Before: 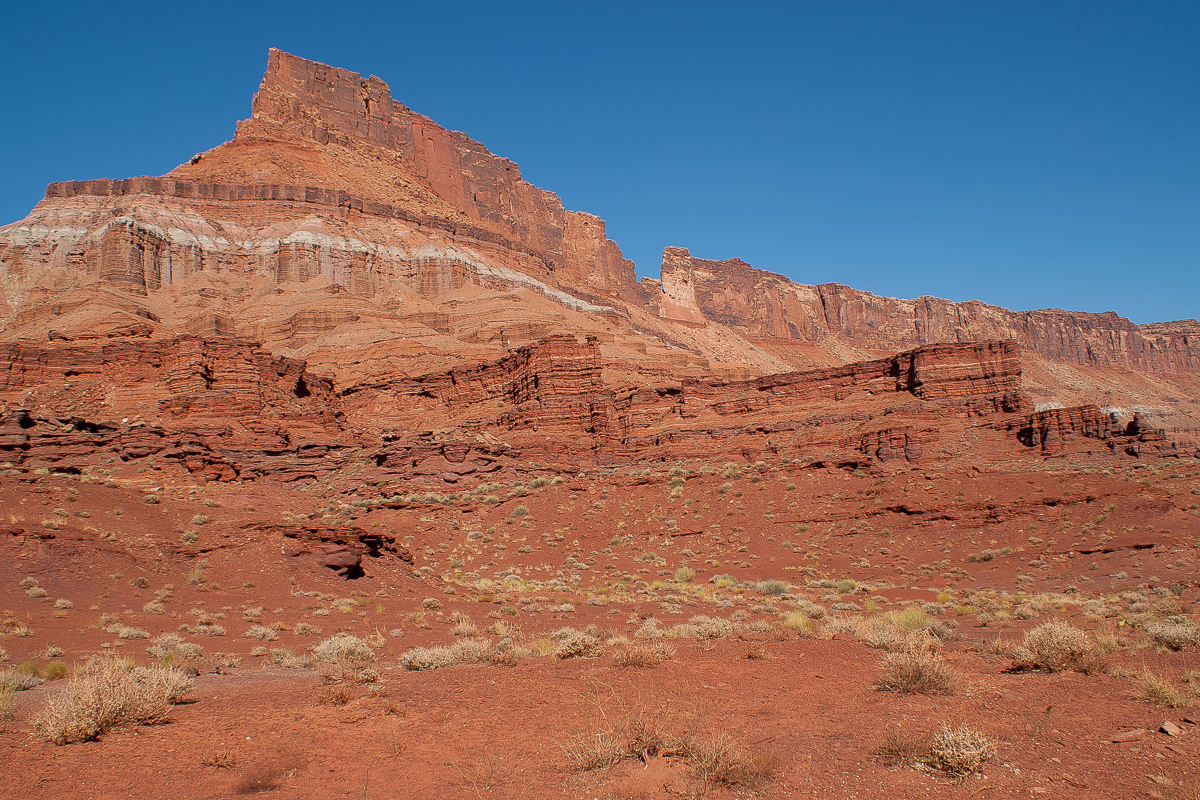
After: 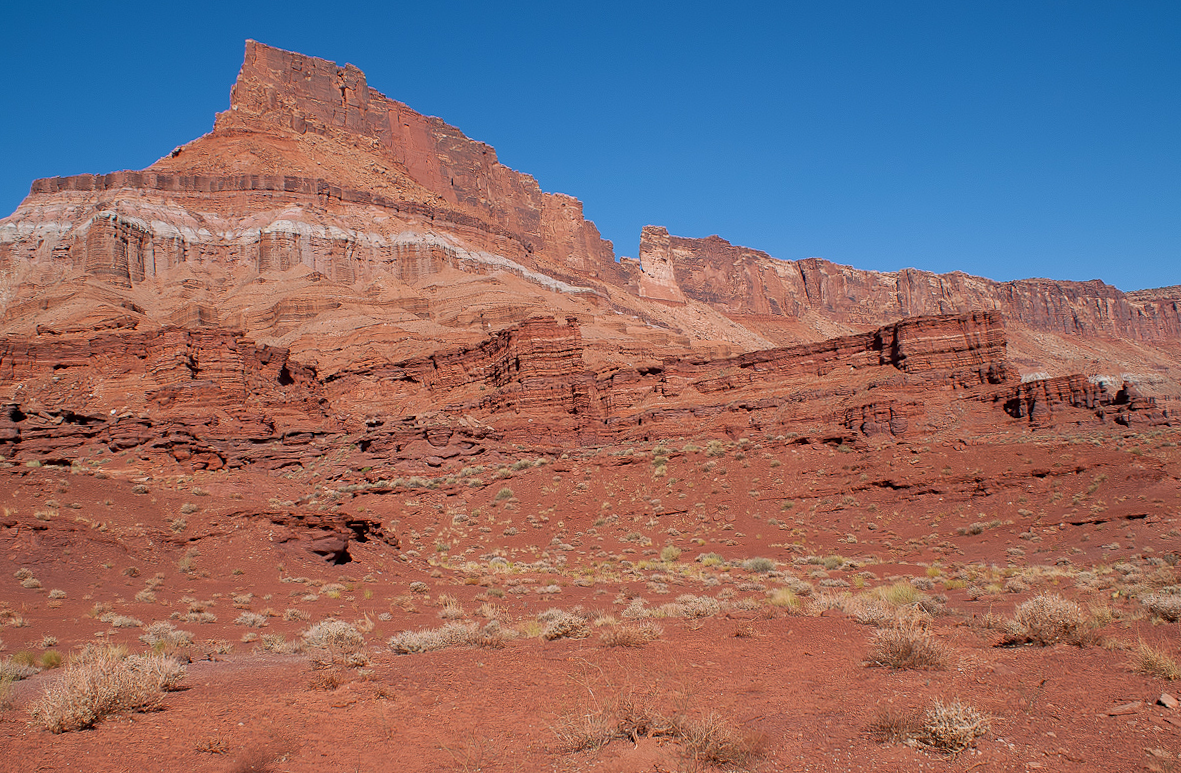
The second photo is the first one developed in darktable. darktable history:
white balance: emerald 1
rotate and perspective: rotation -1.32°, lens shift (horizontal) -0.031, crop left 0.015, crop right 0.985, crop top 0.047, crop bottom 0.982
color calibration: illuminant as shot in camera, x 0.358, y 0.373, temperature 4628.91 K
